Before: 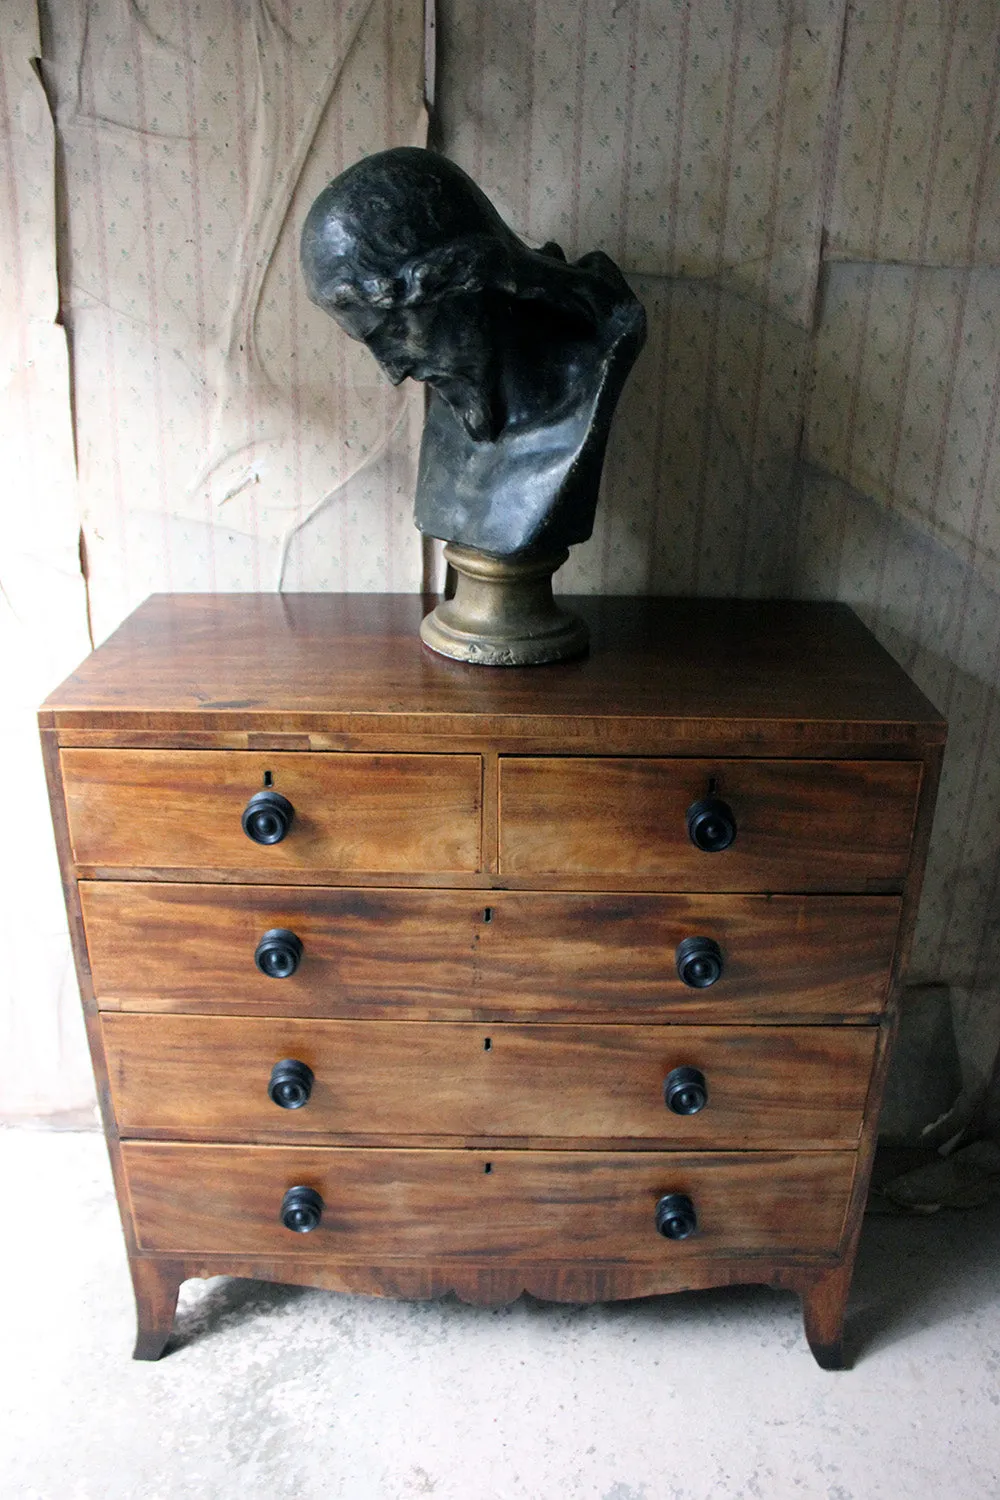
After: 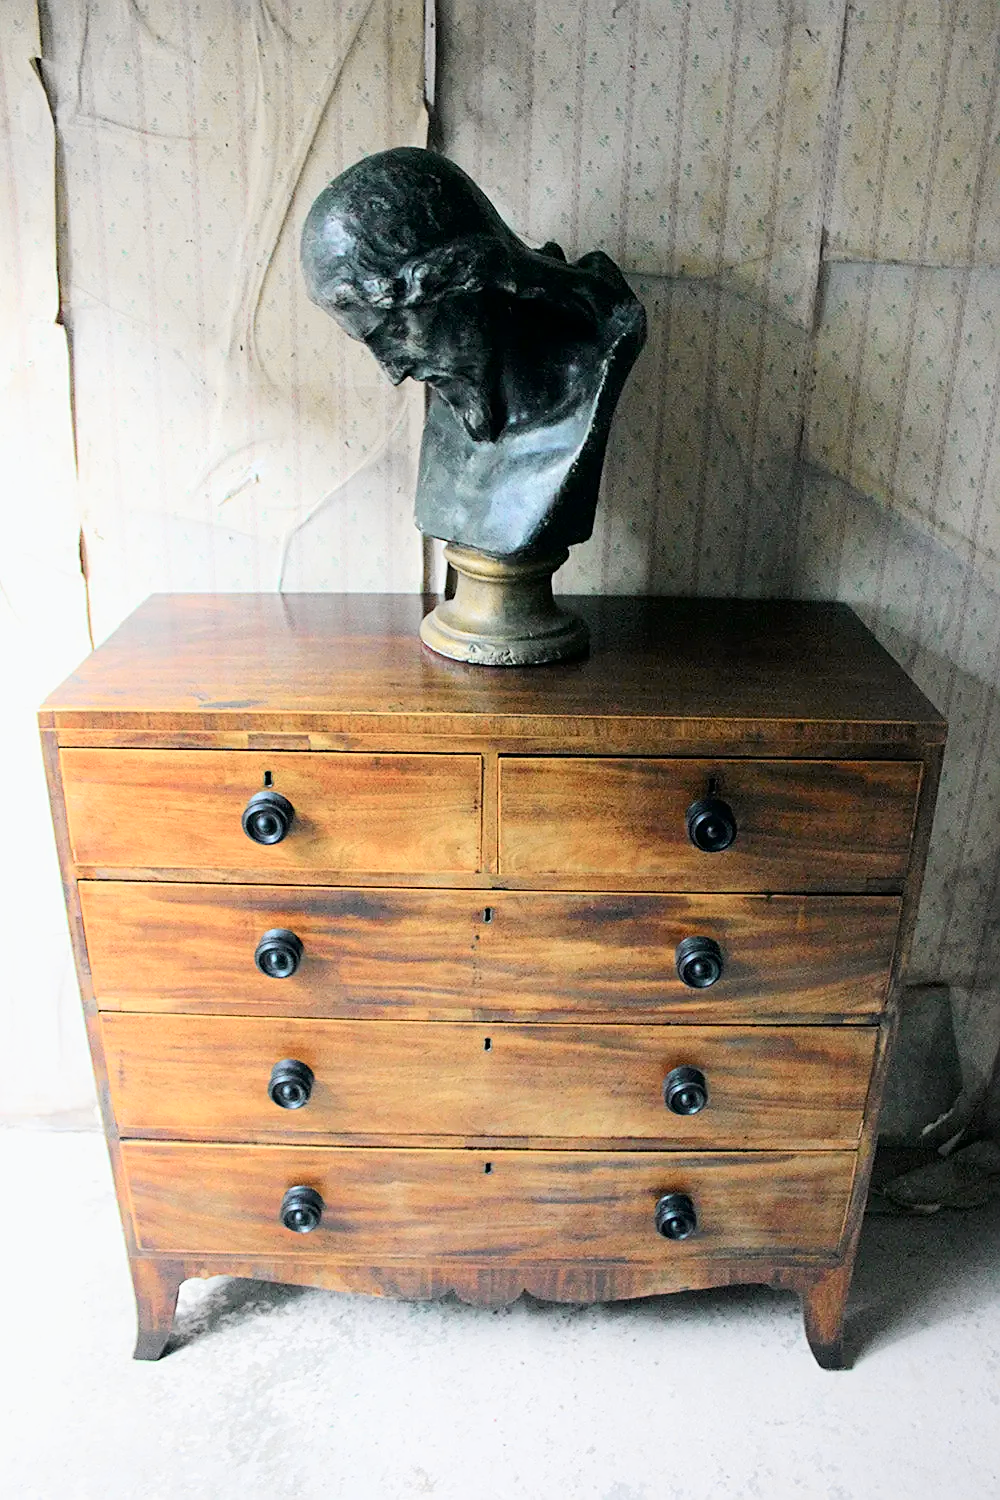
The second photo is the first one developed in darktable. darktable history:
tone curve: curves: ch0 [(0, 0) (0.048, 0.024) (0.099, 0.082) (0.227, 0.255) (0.407, 0.482) (0.543, 0.634) (0.719, 0.77) (0.837, 0.843) (1, 0.906)]; ch1 [(0, 0) (0.3, 0.268) (0.404, 0.374) (0.475, 0.463) (0.501, 0.499) (0.514, 0.502) (0.551, 0.541) (0.643, 0.648) (0.682, 0.674) (0.802, 0.812) (1, 1)]; ch2 [(0, 0) (0.259, 0.207) (0.323, 0.311) (0.364, 0.368) (0.442, 0.461) (0.498, 0.498) (0.531, 0.528) (0.581, 0.602) (0.629, 0.659) (0.768, 0.728) (1, 1)], color space Lab, independent channels, preserve colors none
exposure: black level correction 0, exposure 0.7 EV, compensate exposure bias true, compensate highlight preservation false
sharpen: on, module defaults
